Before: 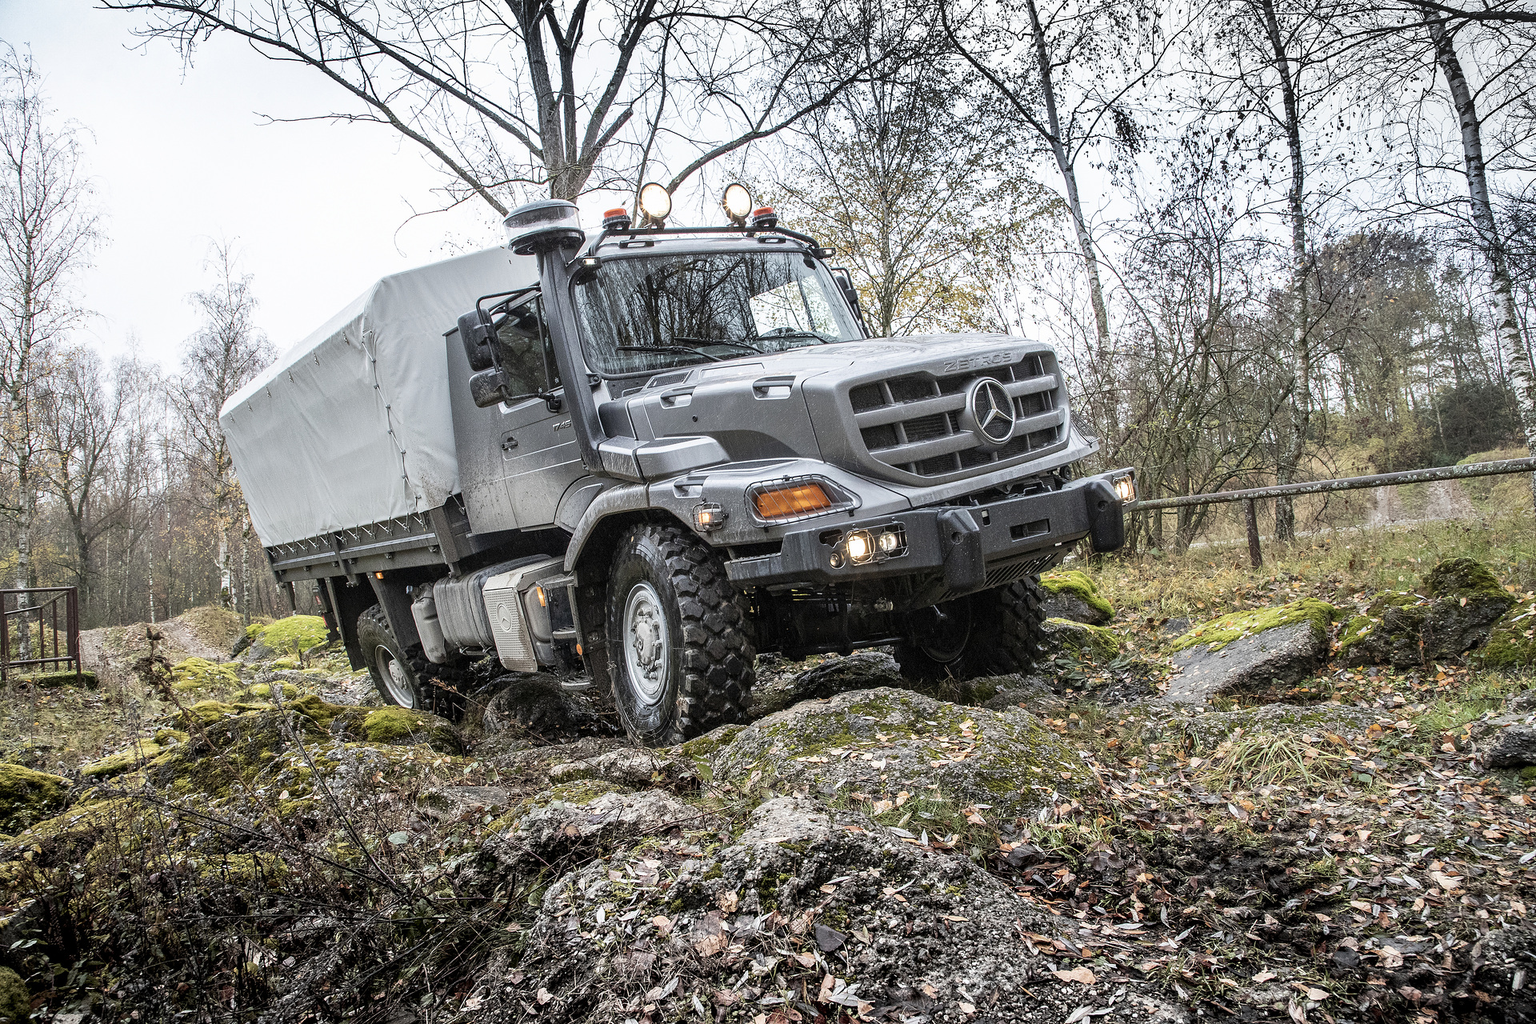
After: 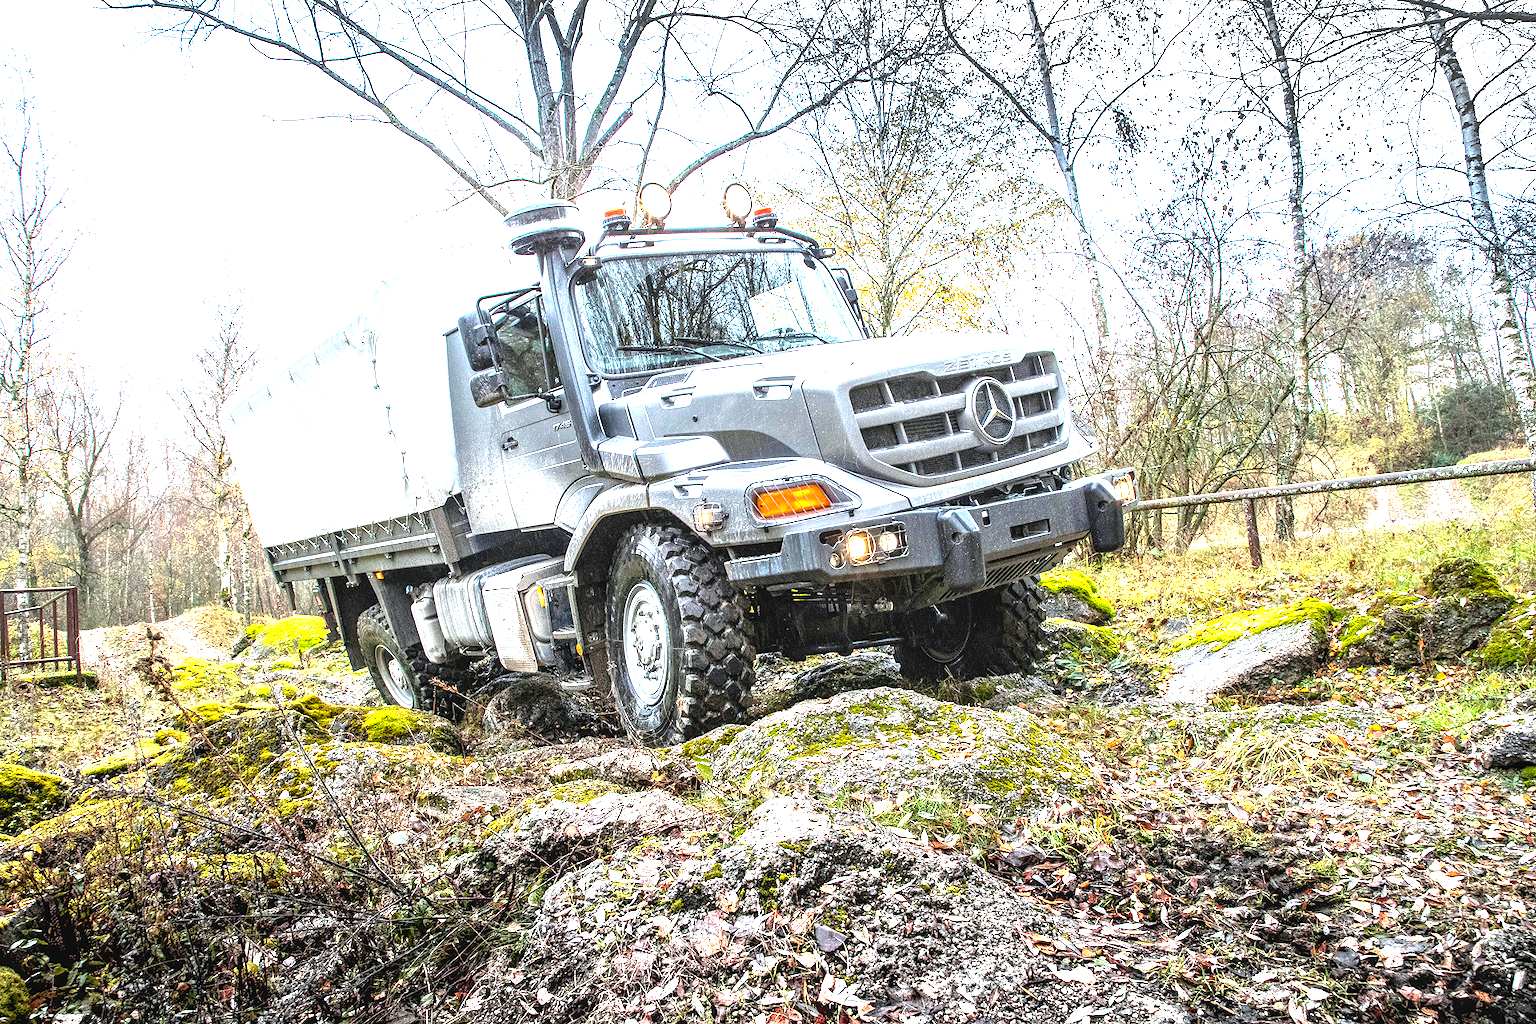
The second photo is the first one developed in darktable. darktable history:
white balance: red 0.982, blue 1.018
exposure: black level correction 0, exposure 1.6 EV, compensate exposure bias true, compensate highlight preservation false
color balance rgb: perceptual saturation grading › global saturation 30%, global vibrance 20%
local contrast: on, module defaults
